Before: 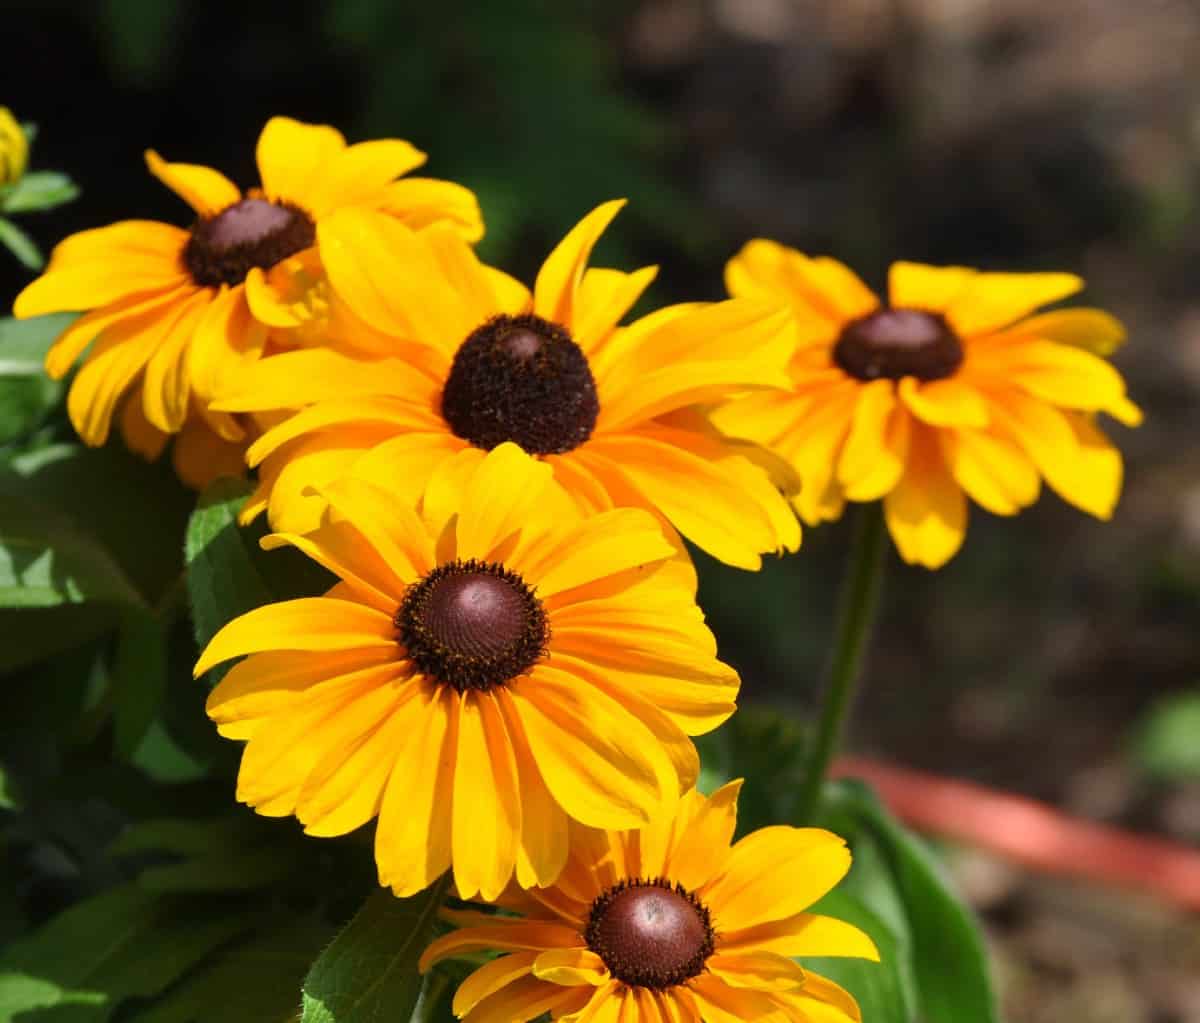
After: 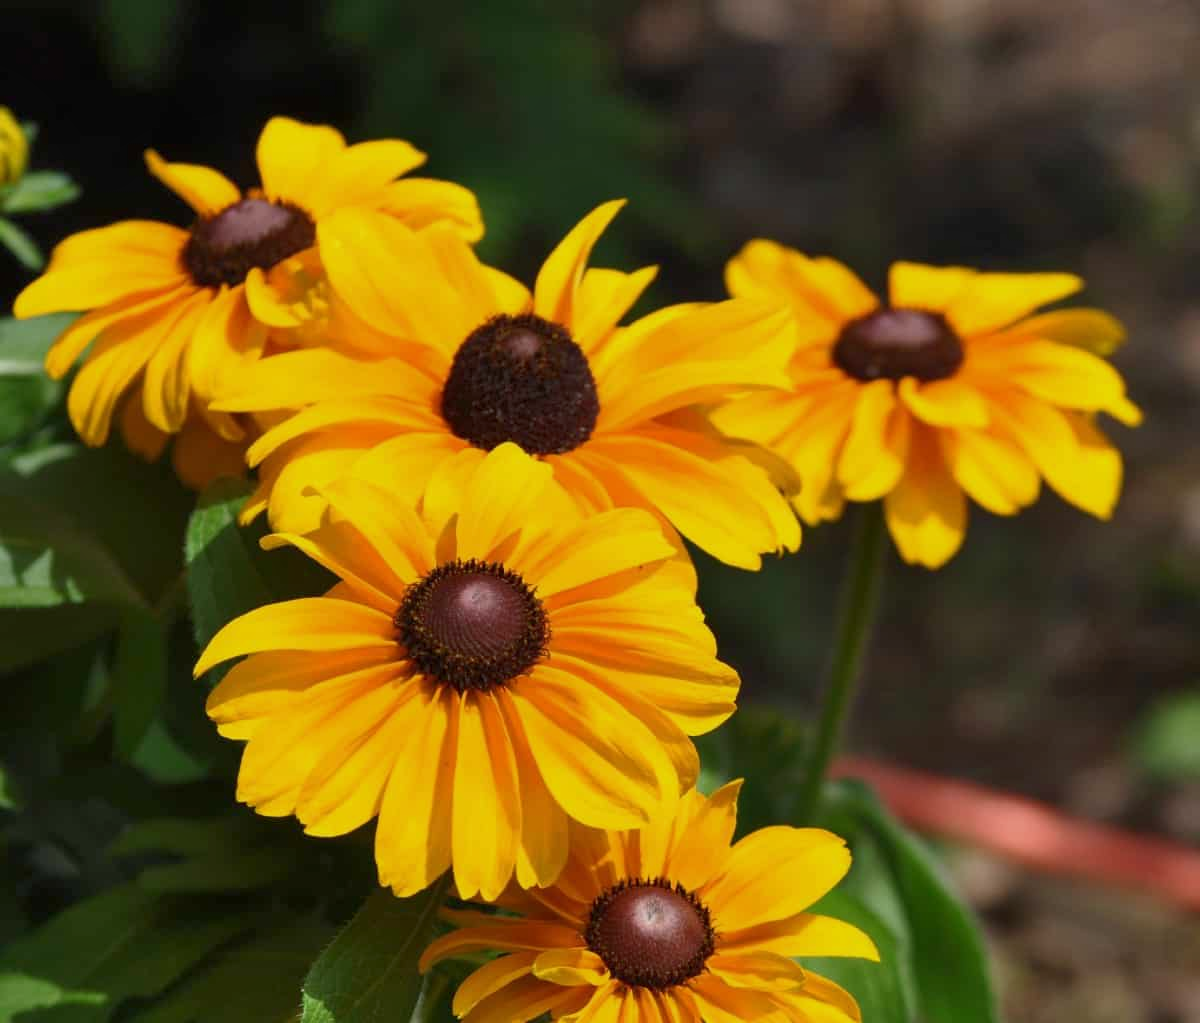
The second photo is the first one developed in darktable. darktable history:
tone equalizer: -8 EV 0.279 EV, -7 EV 0.394 EV, -6 EV 0.449 EV, -5 EV 0.25 EV, -3 EV -0.265 EV, -2 EV -0.437 EV, -1 EV -0.411 EV, +0 EV -0.265 EV
